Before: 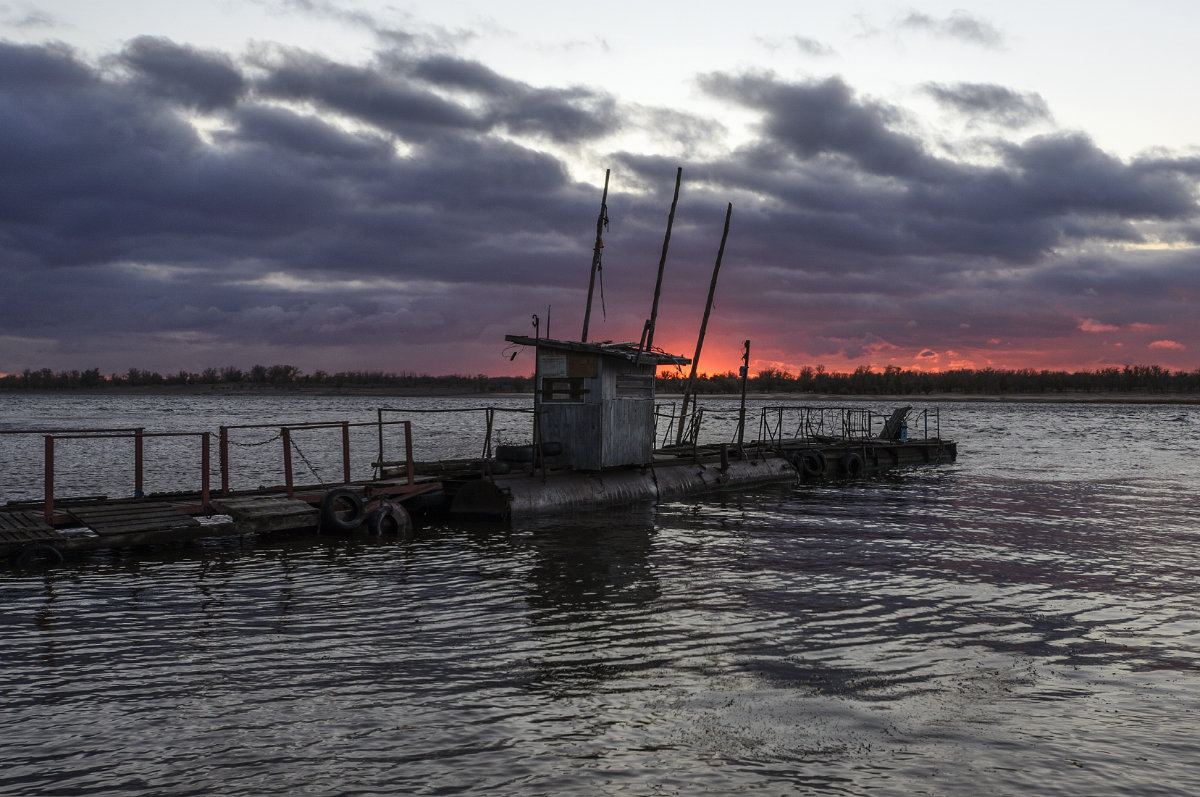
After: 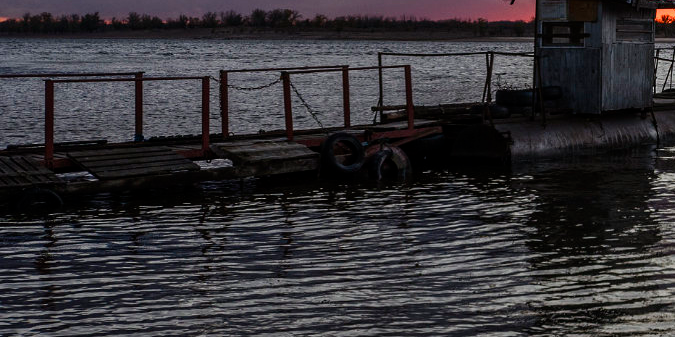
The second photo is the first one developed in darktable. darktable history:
crop: top 44.758%, right 43.734%, bottom 12.858%
color balance rgb: perceptual saturation grading › global saturation 20%, perceptual saturation grading › highlights -25.446%, perceptual saturation grading › shadows 23.913%, contrast 15.024%
